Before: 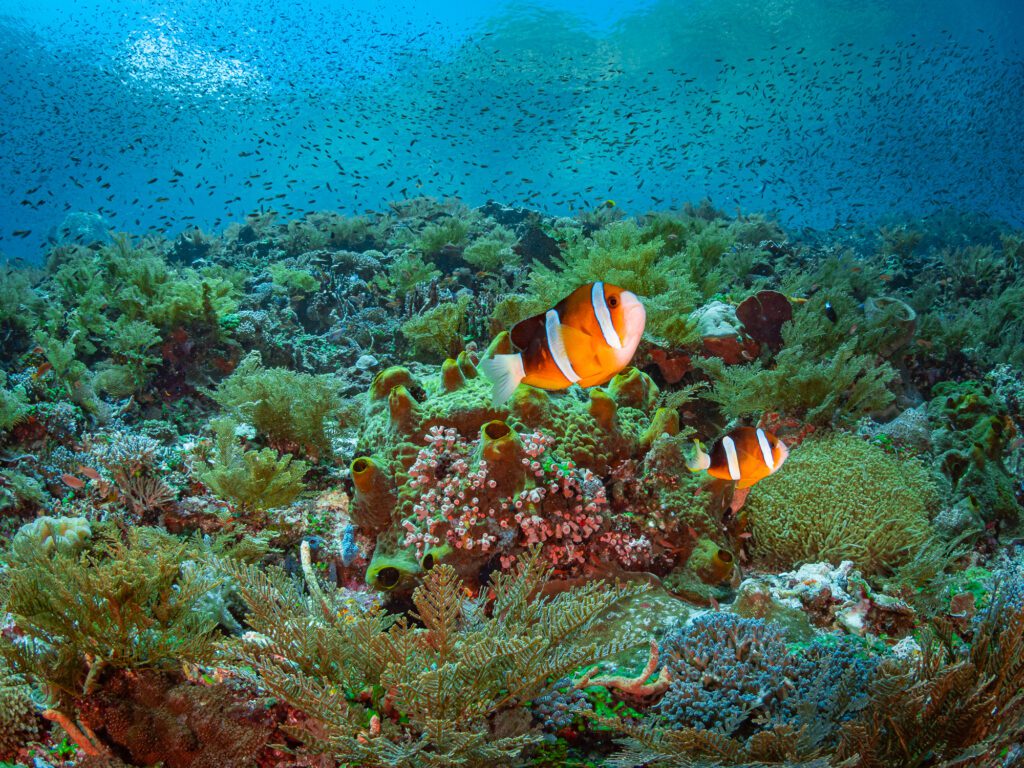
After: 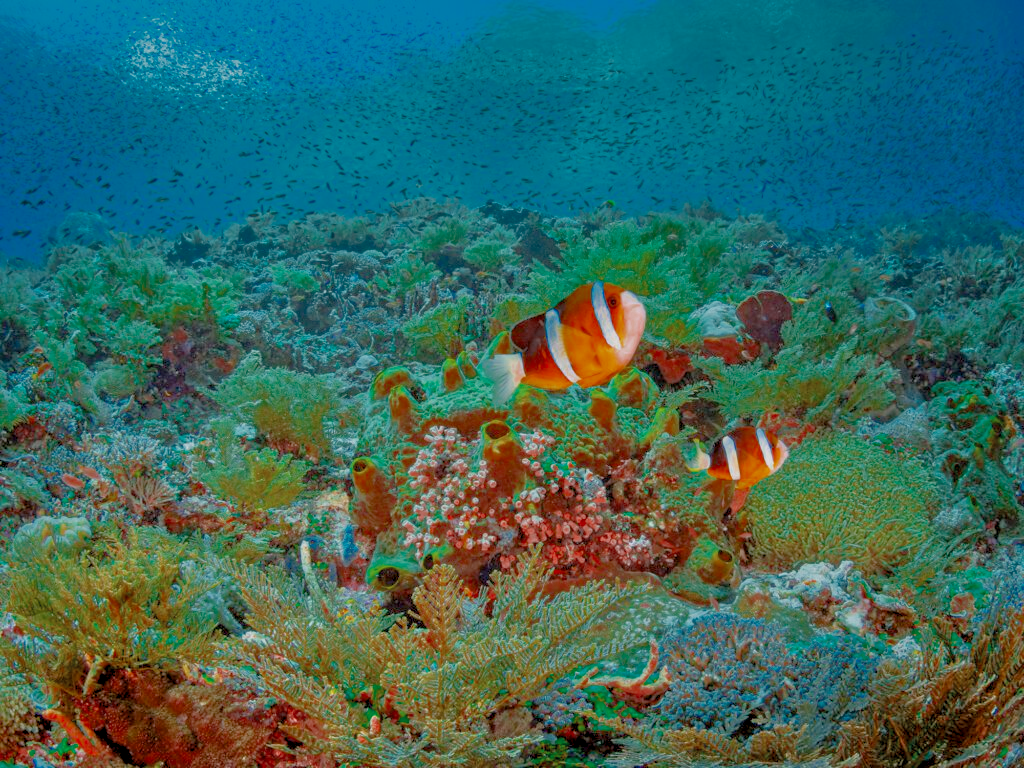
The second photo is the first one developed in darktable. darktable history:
tone equalizer: -7 EV 0.145 EV, -6 EV 0.599 EV, -5 EV 1.14 EV, -4 EV 1.36 EV, -3 EV 1.14 EV, -2 EV 0.6 EV, -1 EV 0.161 EV
color zones: curves: ch0 [(0, 0.5) (0.125, 0.4) (0.25, 0.5) (0.375, 0.4) (0.5, 0.4) (0.625, 0.35) (0.75, 0.35) (0.875, 0.5)]; ch1 [(0, 0.35) (0.125, 0.45) (0.25, 0.35) (0.375, 0.35) (0.5, 0.35) (0.625, 0.35) (0.75, 0.45) (0.875, 0.35)]; ch2 [(0, 0.6) (0.125, 0.5) (0.25, 0.5) (0.375, 0.6) (0.5, 0.6) (0.625, 0.5) (0.75, 0.5) (0.875, 0.5)]
color balance rgb: power › hue 74.72°, global offset › luminance -0.47%, linear chroma grading › global chroma 9.083%, perceptual saturation grading › global saturation 19.701%, hue shift -3.76°, contrast -20.781%
